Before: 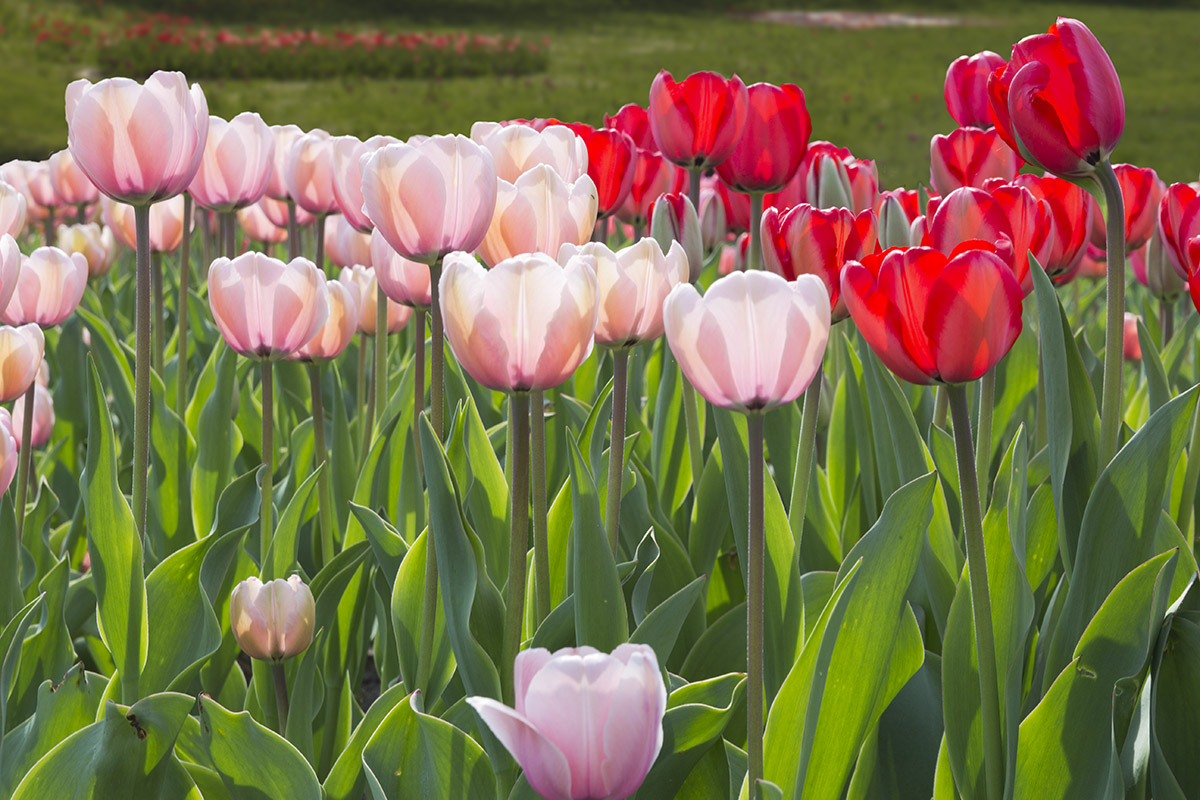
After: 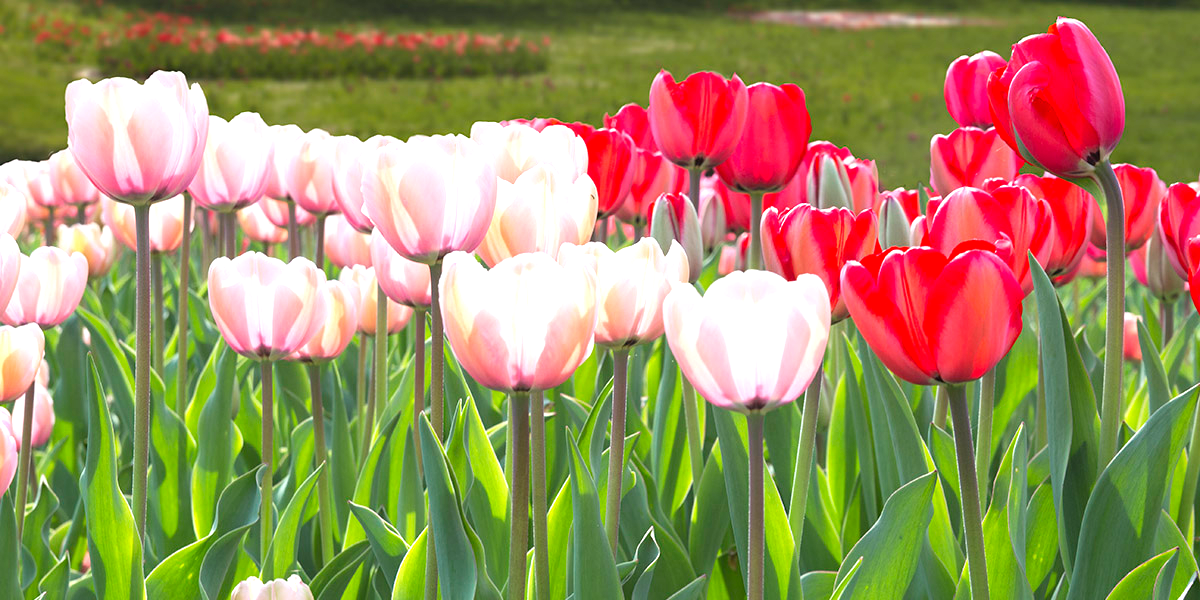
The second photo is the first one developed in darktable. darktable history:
exposure: exposure 0.757 EV, compensate exposure bias true, compensate highlight preservation false
crop: bottom 24.927%
